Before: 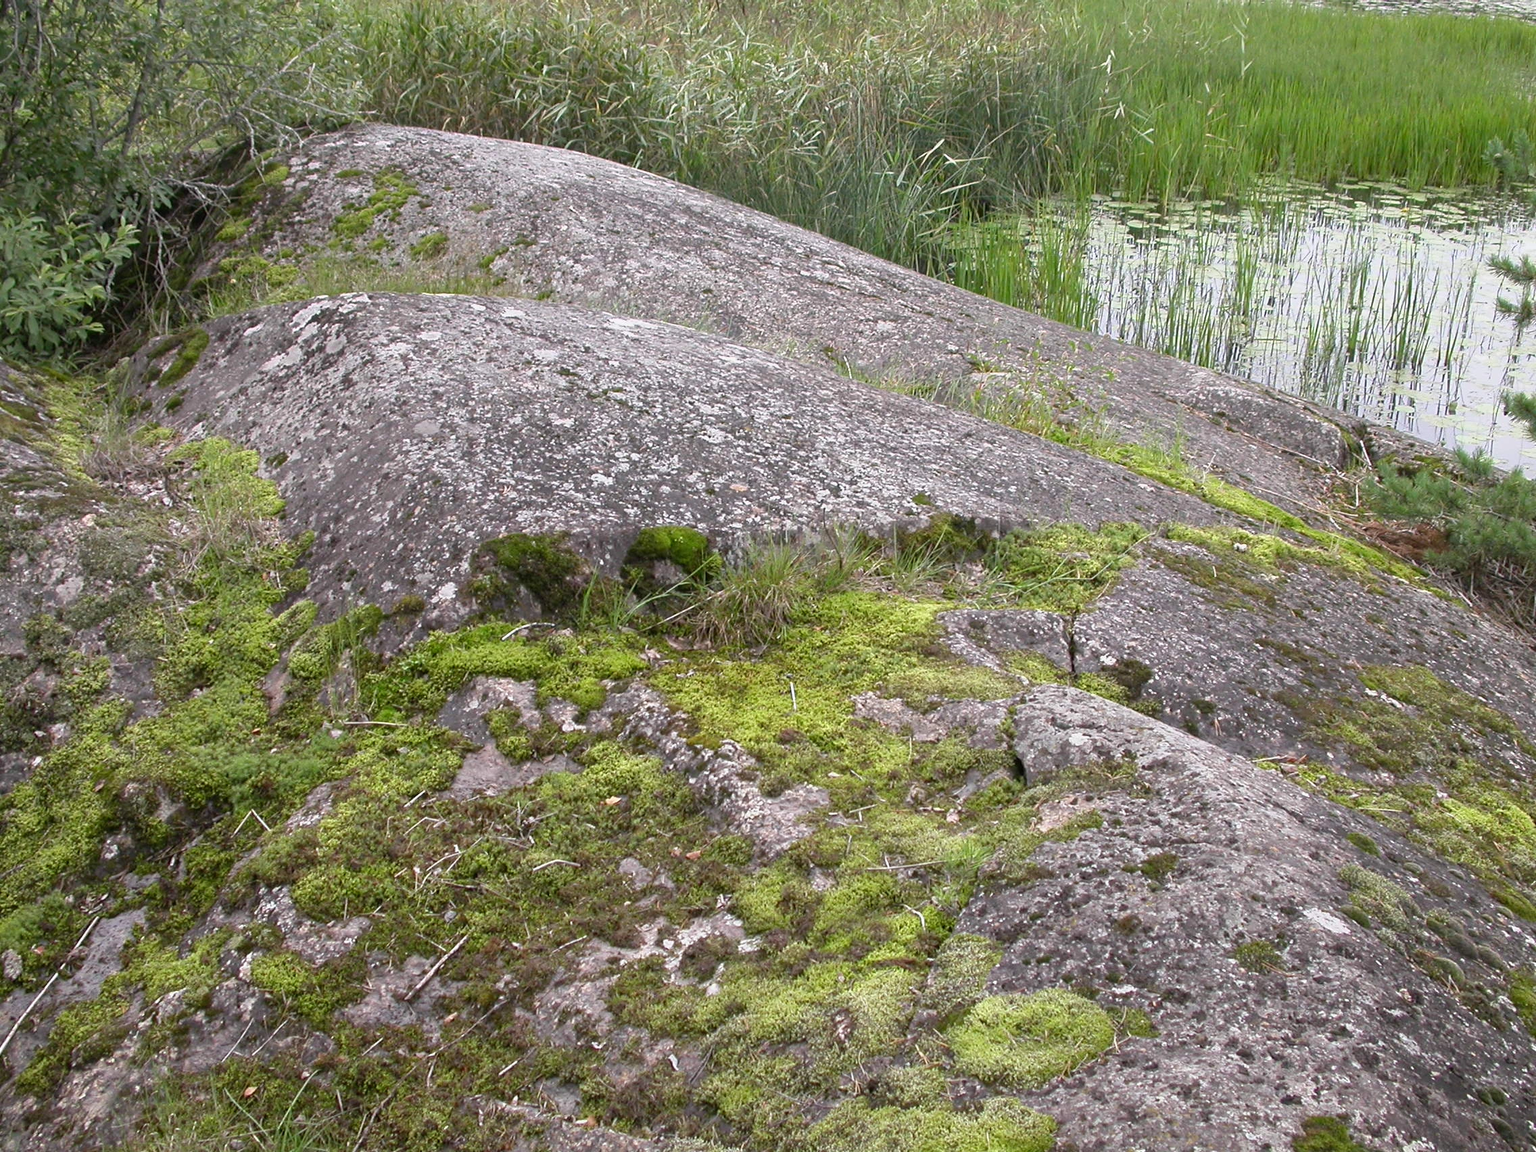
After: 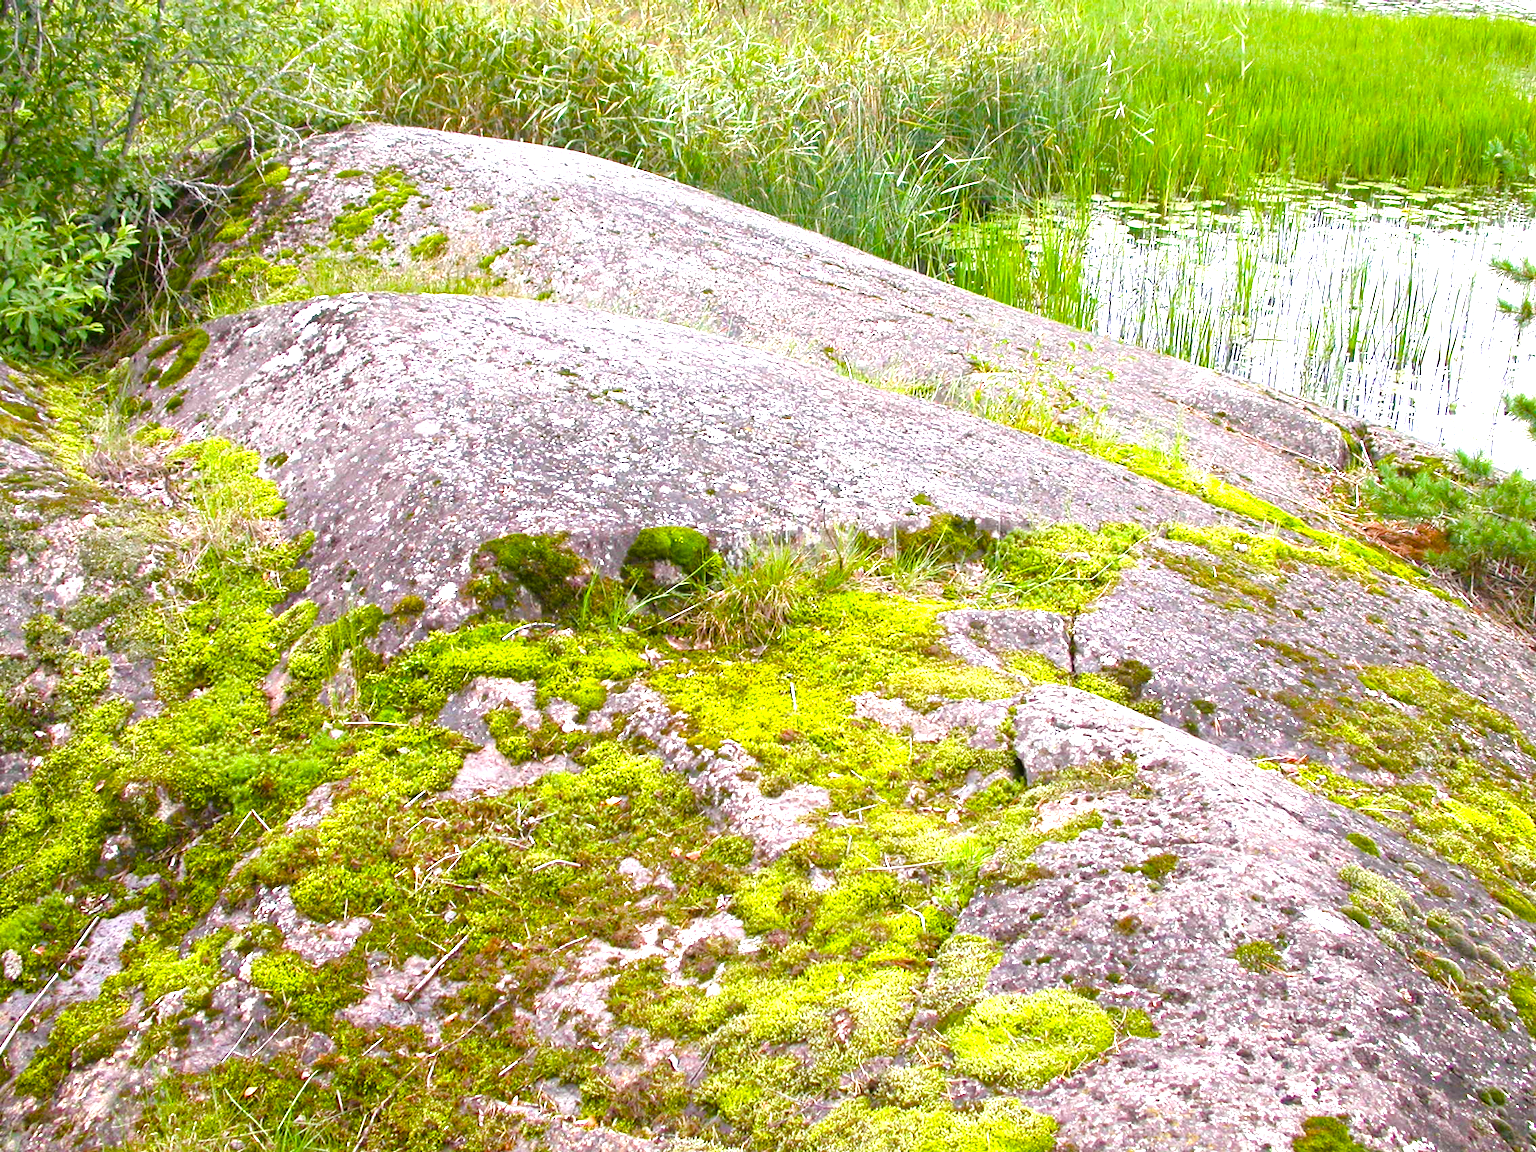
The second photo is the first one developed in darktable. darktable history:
color balance rgb: linear chroma grading › shadows 10%, linear chroma grading › highlights 10%, linear chroma grading › global chroma 15%, linear chroma grading › mid-tones 15%, perceptual saturation grading › global saturation 40%, perceptual saturation grading › highlights -25%, perceptual saturation grading › mid-tones 35%, perceptual saturation grading › shadows 35%, perceptual brilliance grading › global brilliance 11.29%, global vibrance 11.29%
exposure: exposure 0.95 EV, compensate highlight preservation false
